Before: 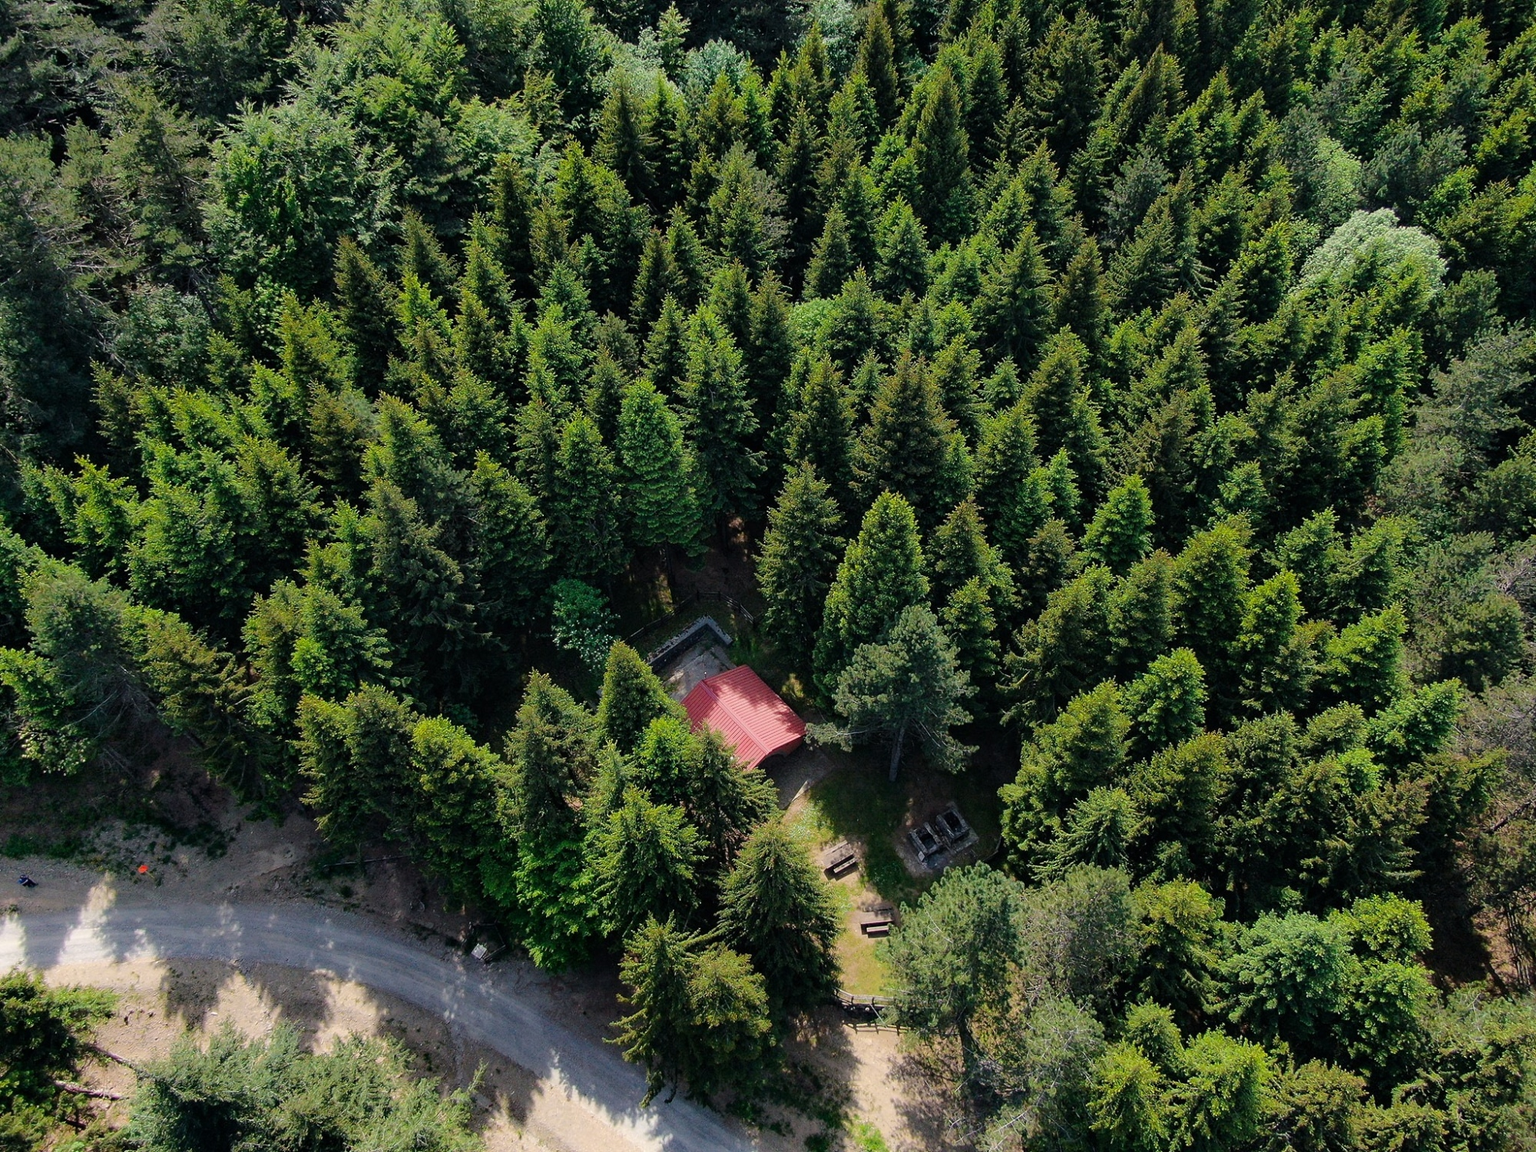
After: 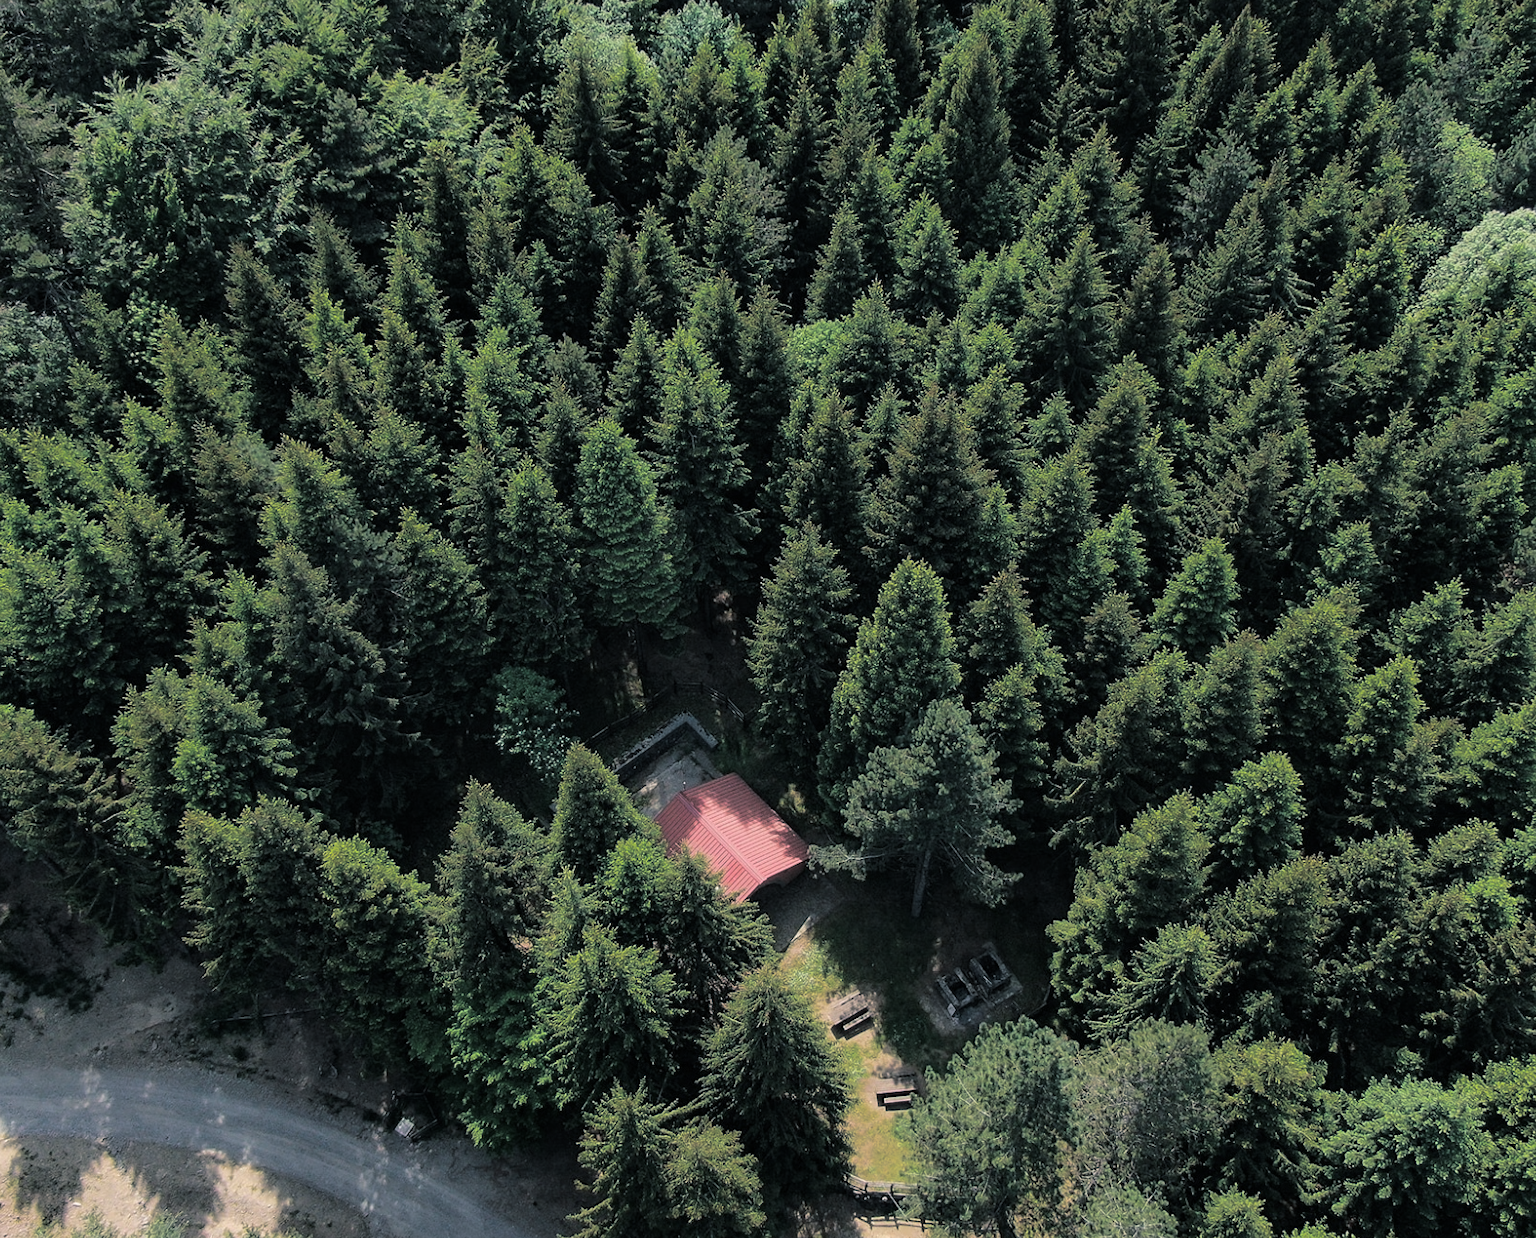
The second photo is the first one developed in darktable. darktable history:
crop: left 9.929%, top 3.475%, right 9.188%, bottom 9.529%
split-toning: shadows › hue 201.6°, shadows › saturation 0.16, highlights › hue 50.4°, highlights › saturation 0.2, balance -49.9
